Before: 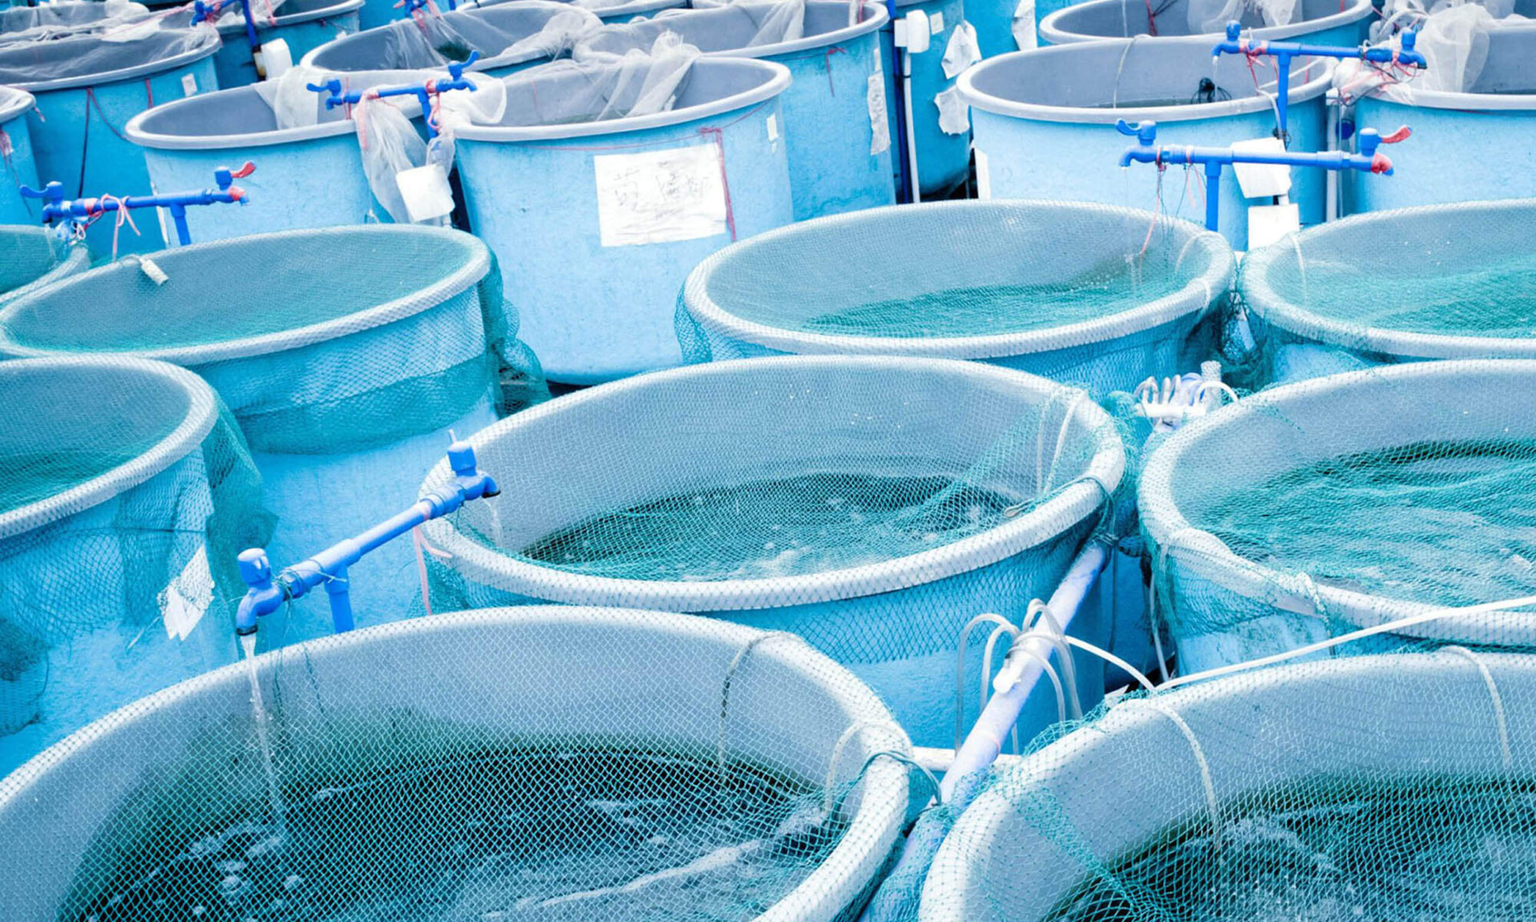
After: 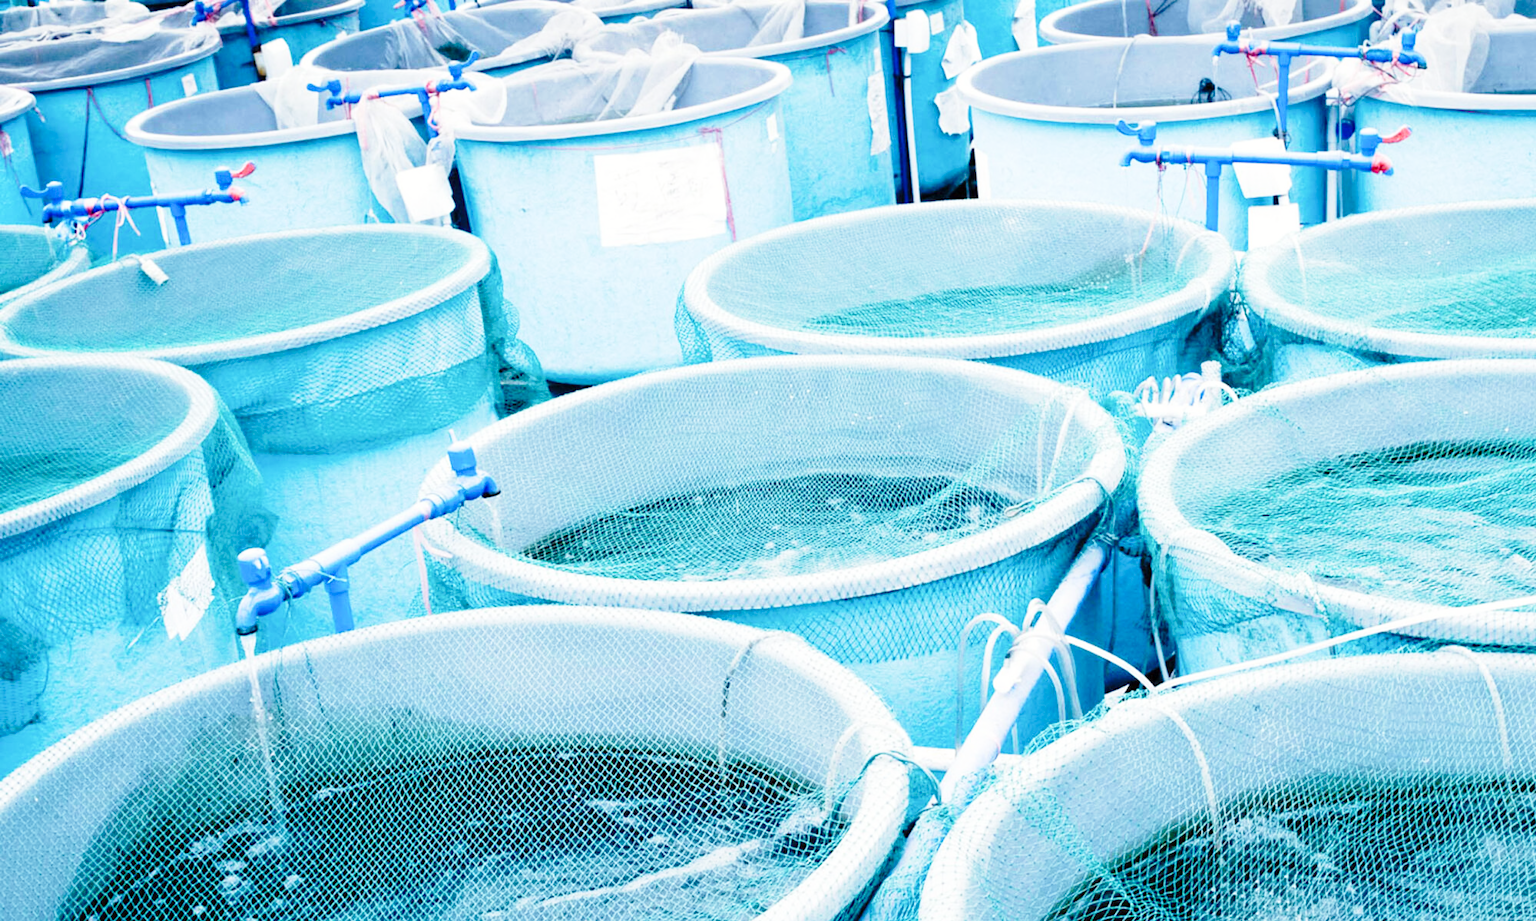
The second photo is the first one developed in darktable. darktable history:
white balance: red 1.009, blue 0.985
base curve: curves: ch0 [(0, 0) (0.028, 0.03) (0.121, 0.232) (0.46, 0.748) (0.859, 0.968) (1, 1)], preserve colors none
